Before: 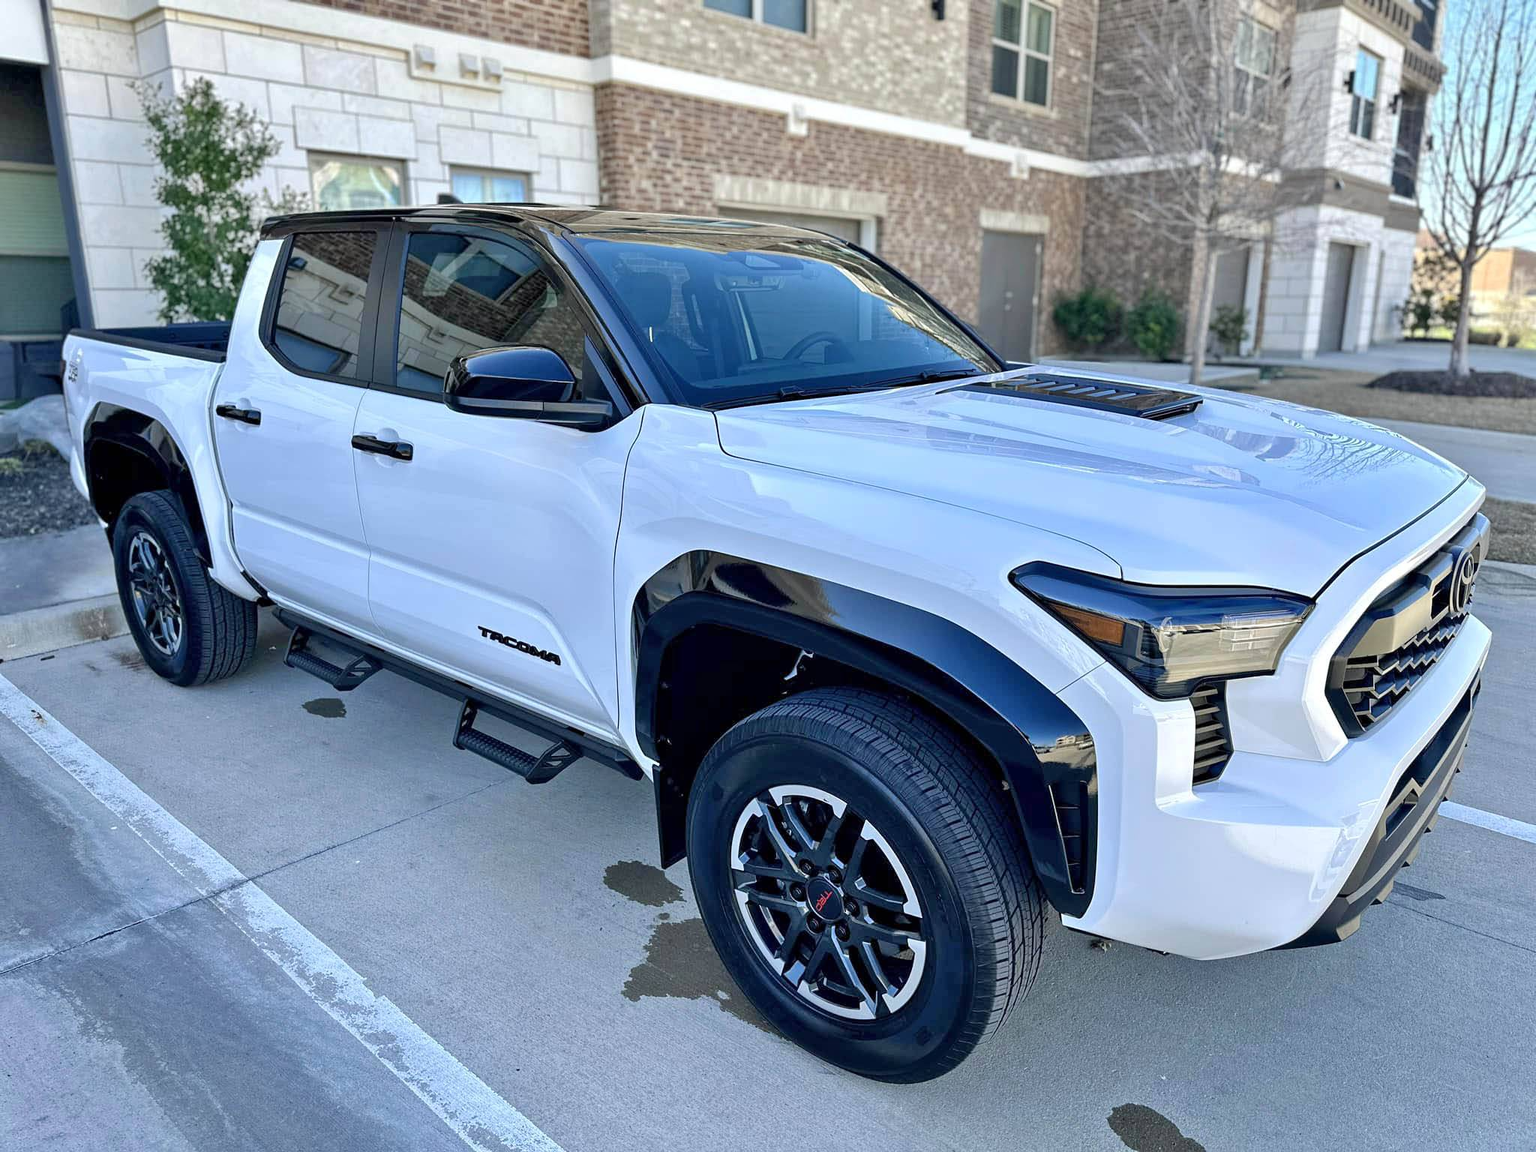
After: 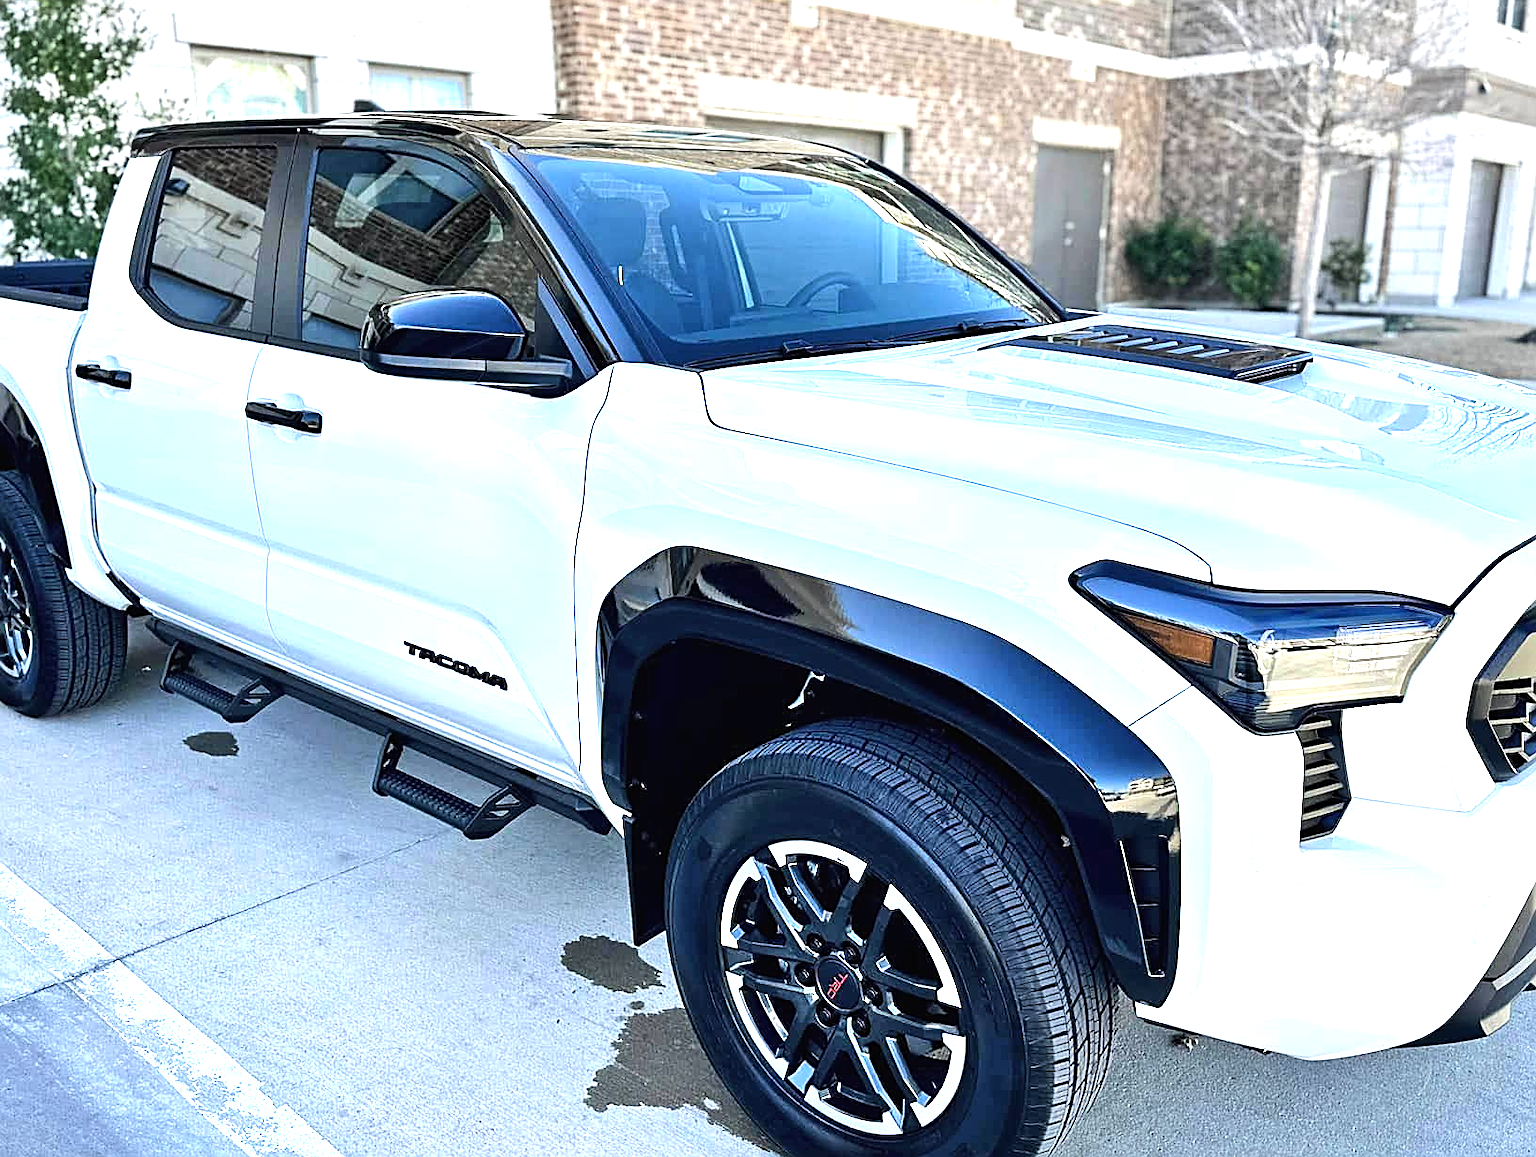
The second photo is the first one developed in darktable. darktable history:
exposure: black level correction -0.002, exposure 0.547 EV, compensate exposure bias true, compensate highlight preservation false
tone equalizer: -8 EV -0.776 EV, -7 EV -0.728 EV, -6 EV -0.582 EV, -5 EV -0.38 EV, -3 EV 0.386 EV, -2 EV 0.6 EV, -1 EV 0.688 EV, +0 EV 0.758 EV, edges refinement/feathering 500, mask exposure compensation -1.57 EV, preserve details no
crop and rotate: left 10.188%, top 9.998%, right 10.07%, bottom 9.806%
sharpen: on, module defaults
